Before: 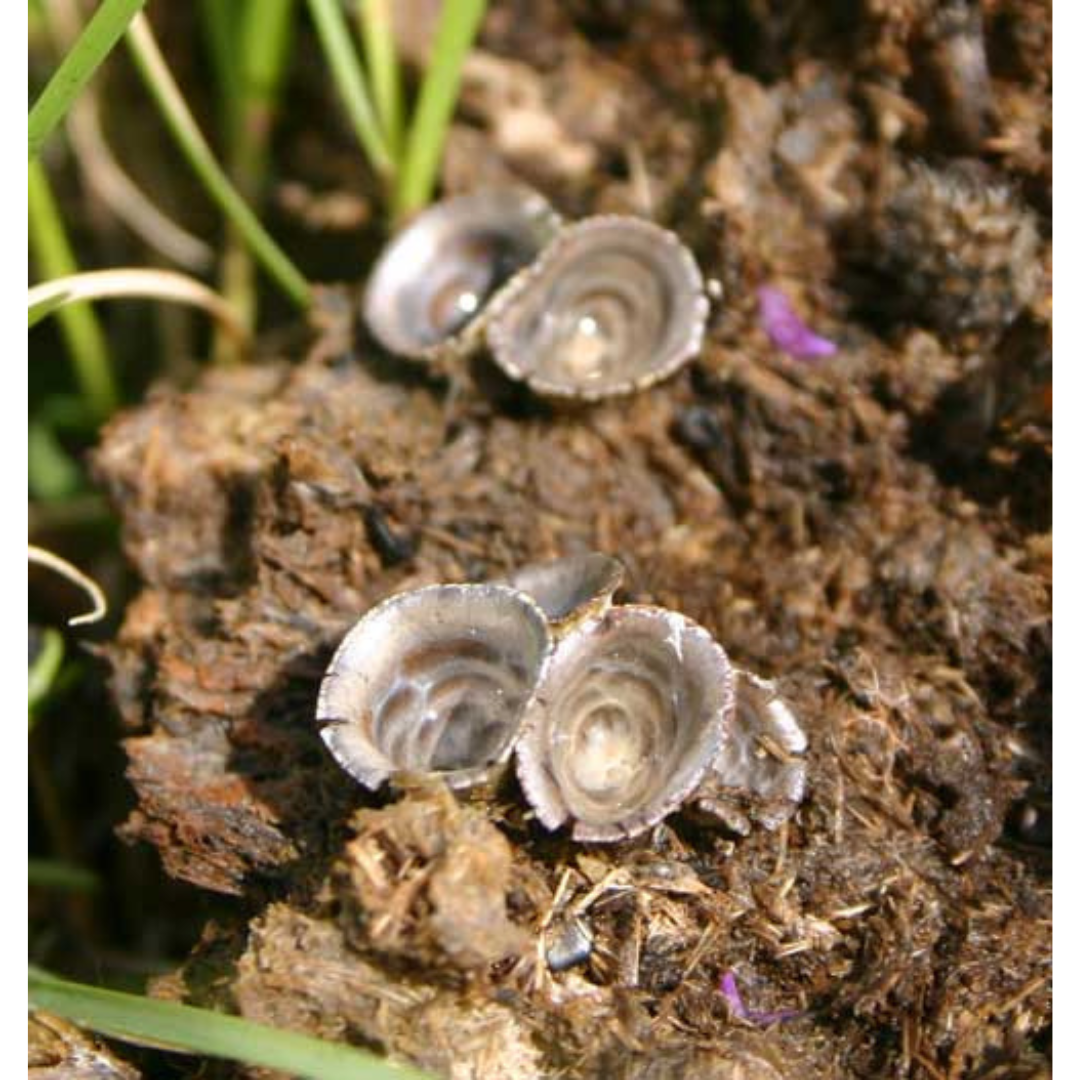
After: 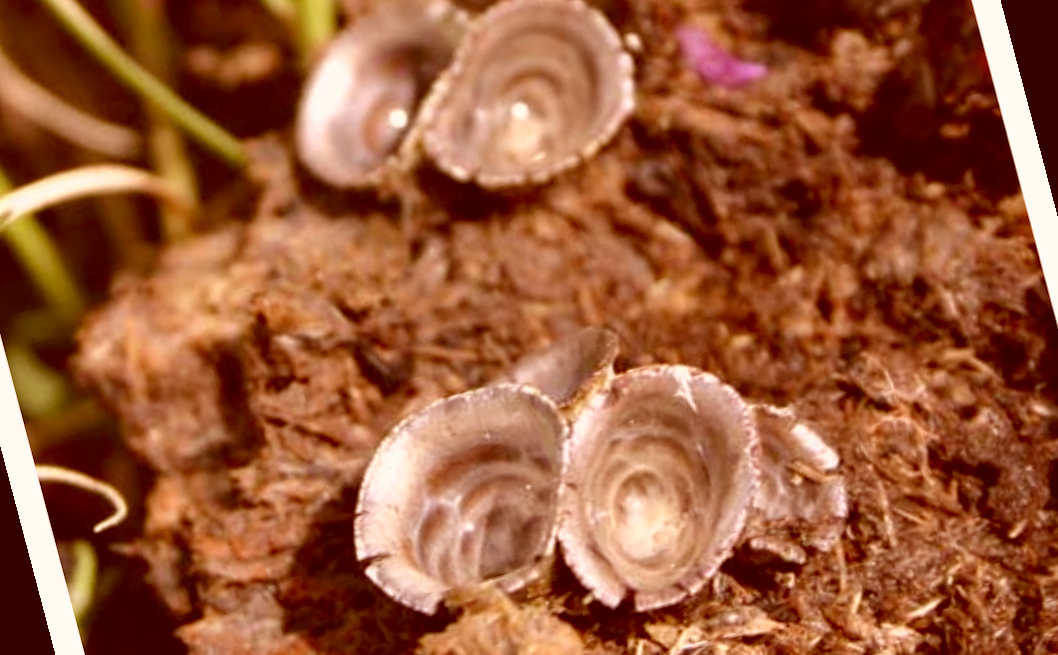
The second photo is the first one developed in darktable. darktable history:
rotate and perspective: rotation -14.8°, crop left 0.1, crop right 0.903, crop top 0.25, crop bottom 0.748
color correction: highlights a* 9.03, highlights b* 8.71, shadows a* 40, shadows b* 40, saturation 0.8
white balance: emerald 1
